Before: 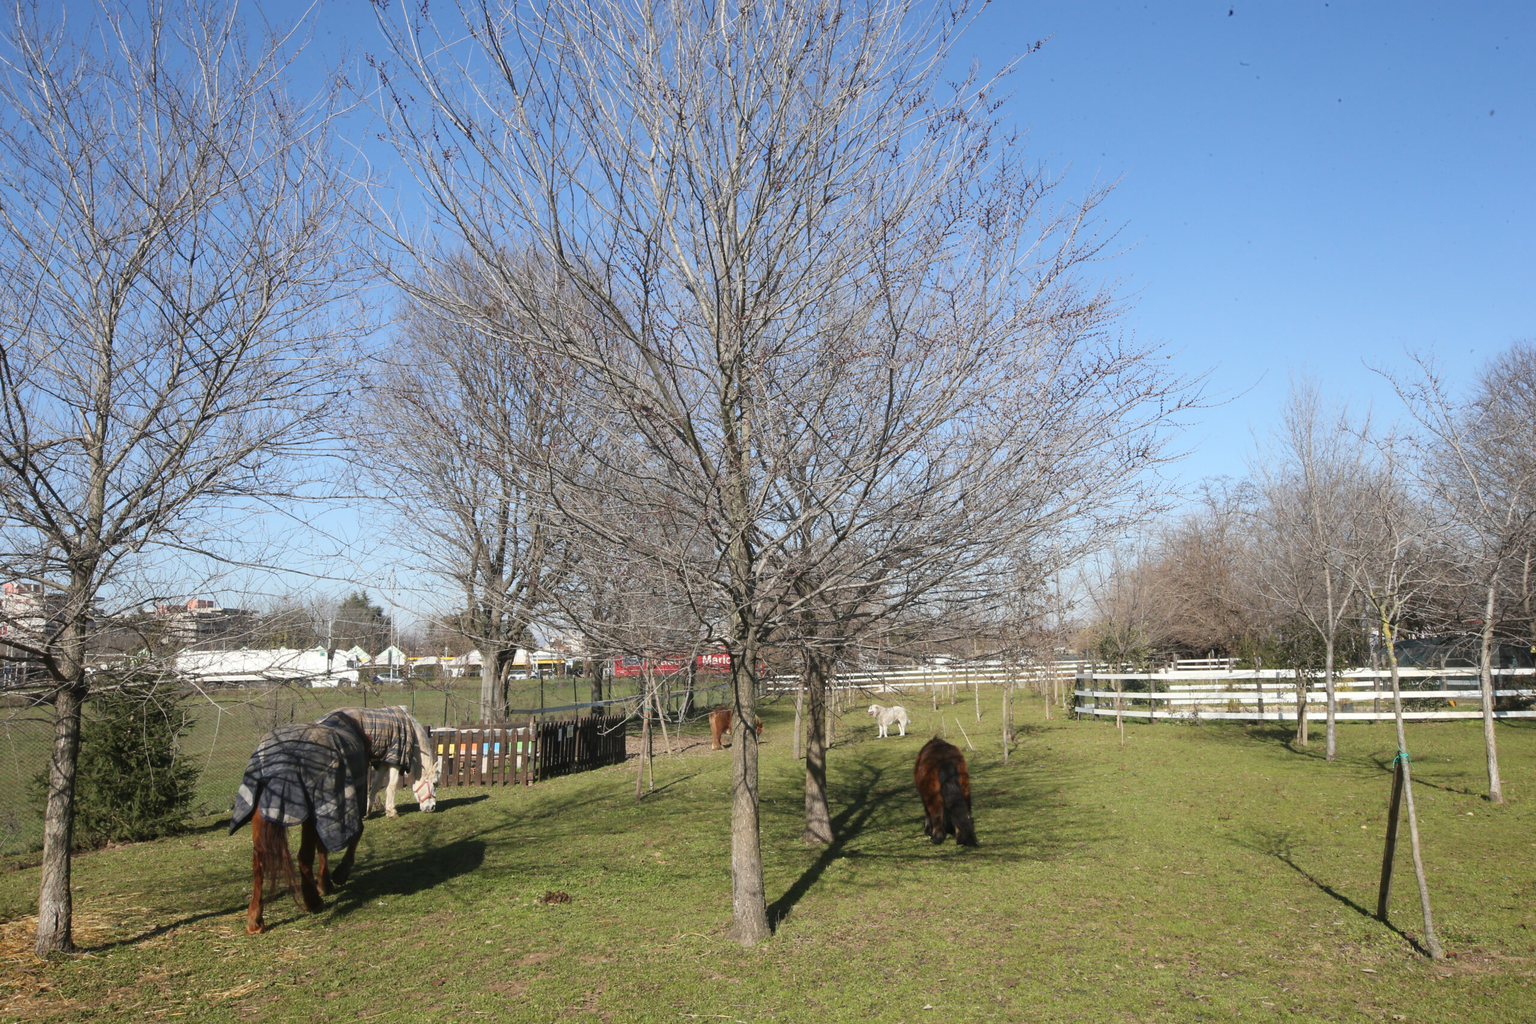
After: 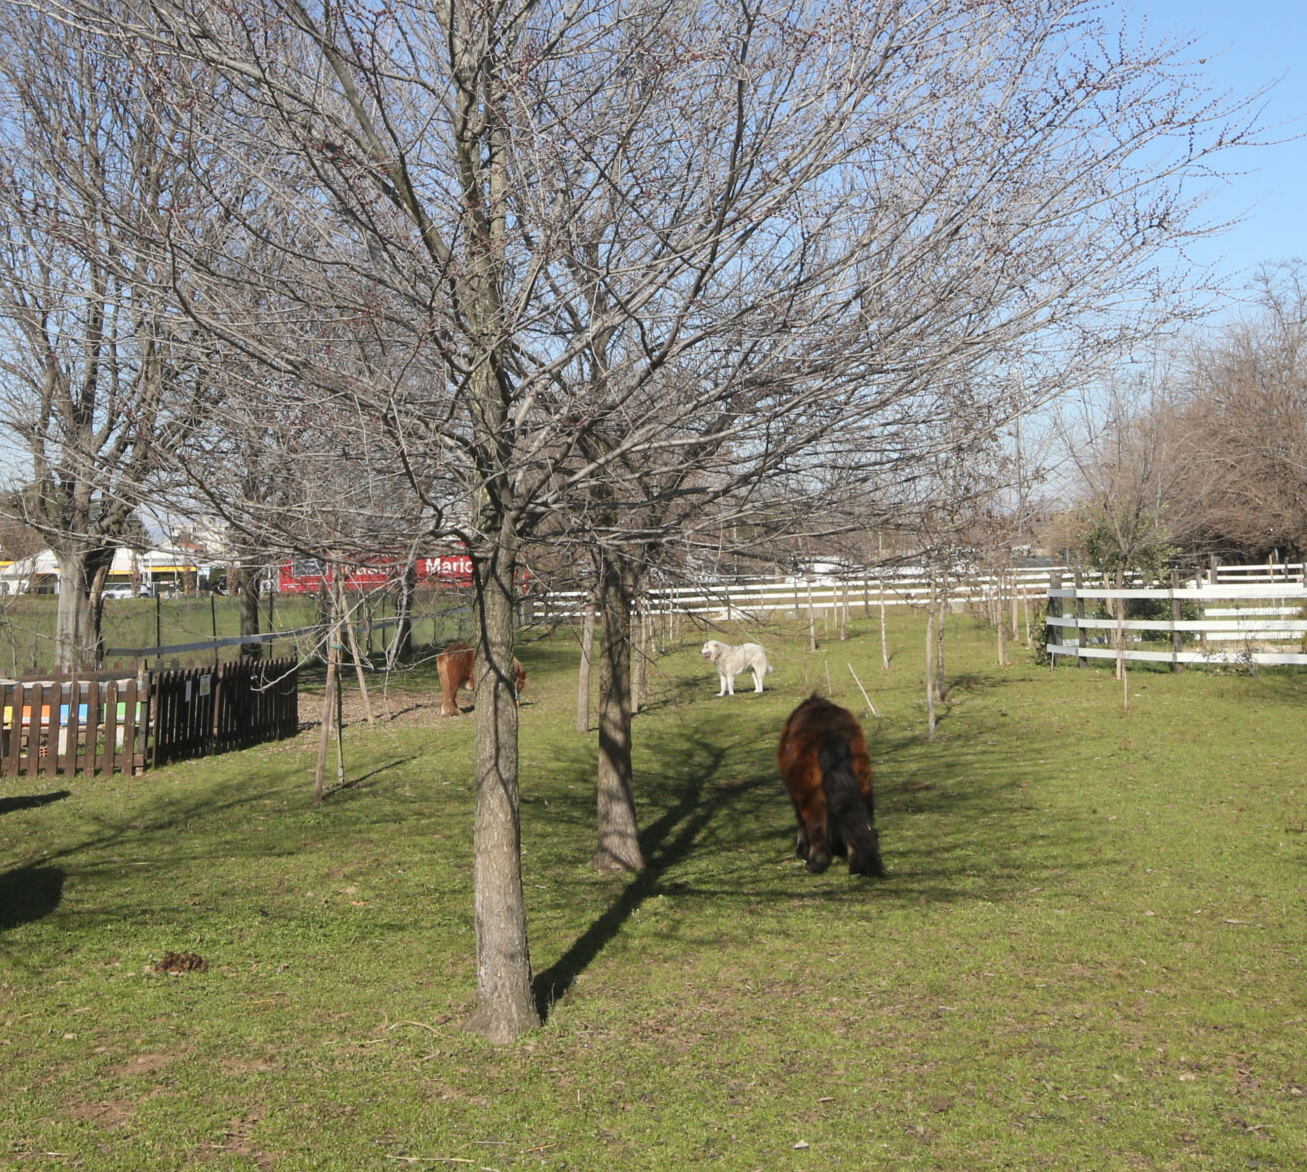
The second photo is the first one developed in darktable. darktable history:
crop and rotate: left 29.11%, top 31.293%, right 19.812%
